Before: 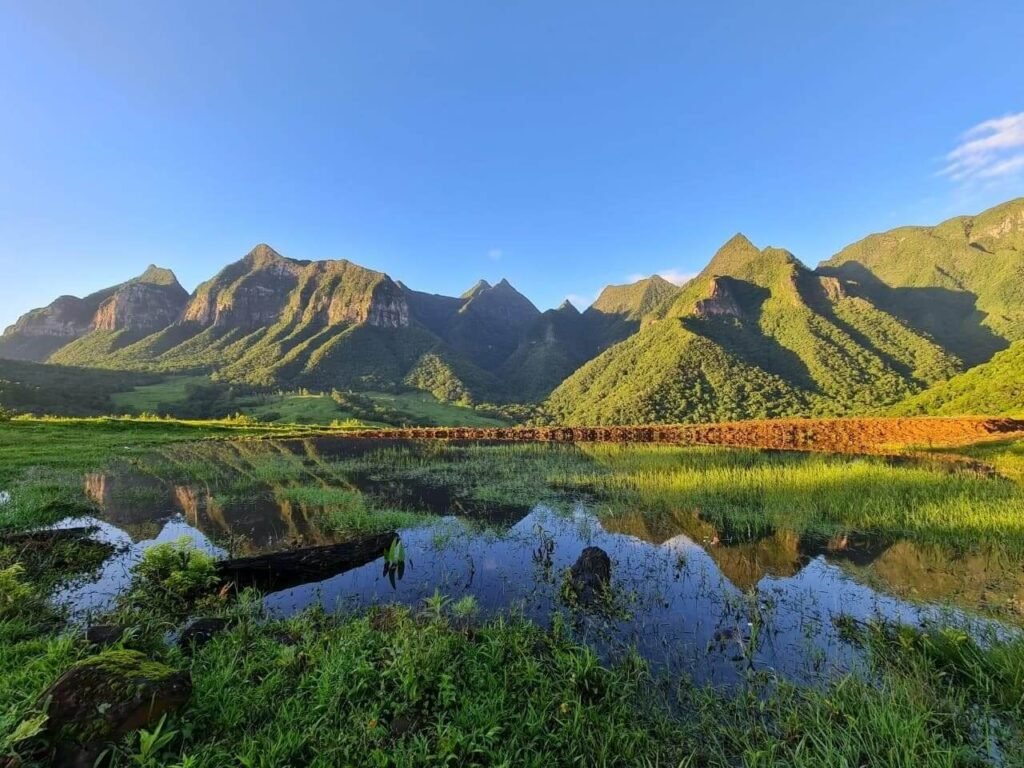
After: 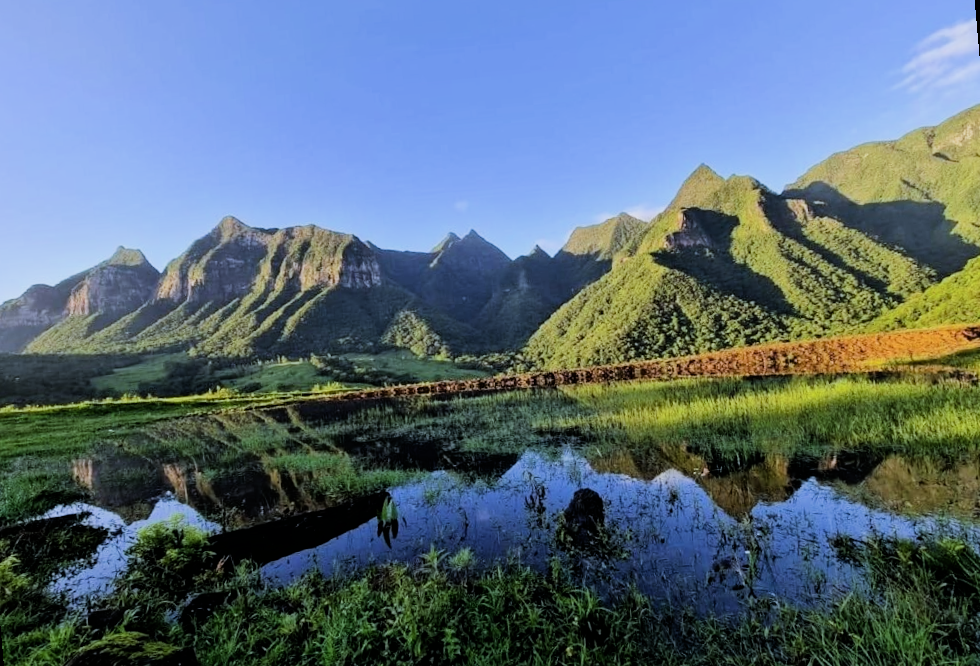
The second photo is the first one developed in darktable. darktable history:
rotate and perspective: rotation -5°, crop left 0.05, crop right 0.952, crop top 0.11, crop bottom 0.89
filmic rgb: black relative exposure -5 EV, hardness 2.88, contrast 1.4, highlights saturation mix -20%
white balance: red 0.926, green 1.003, blue 1.133
